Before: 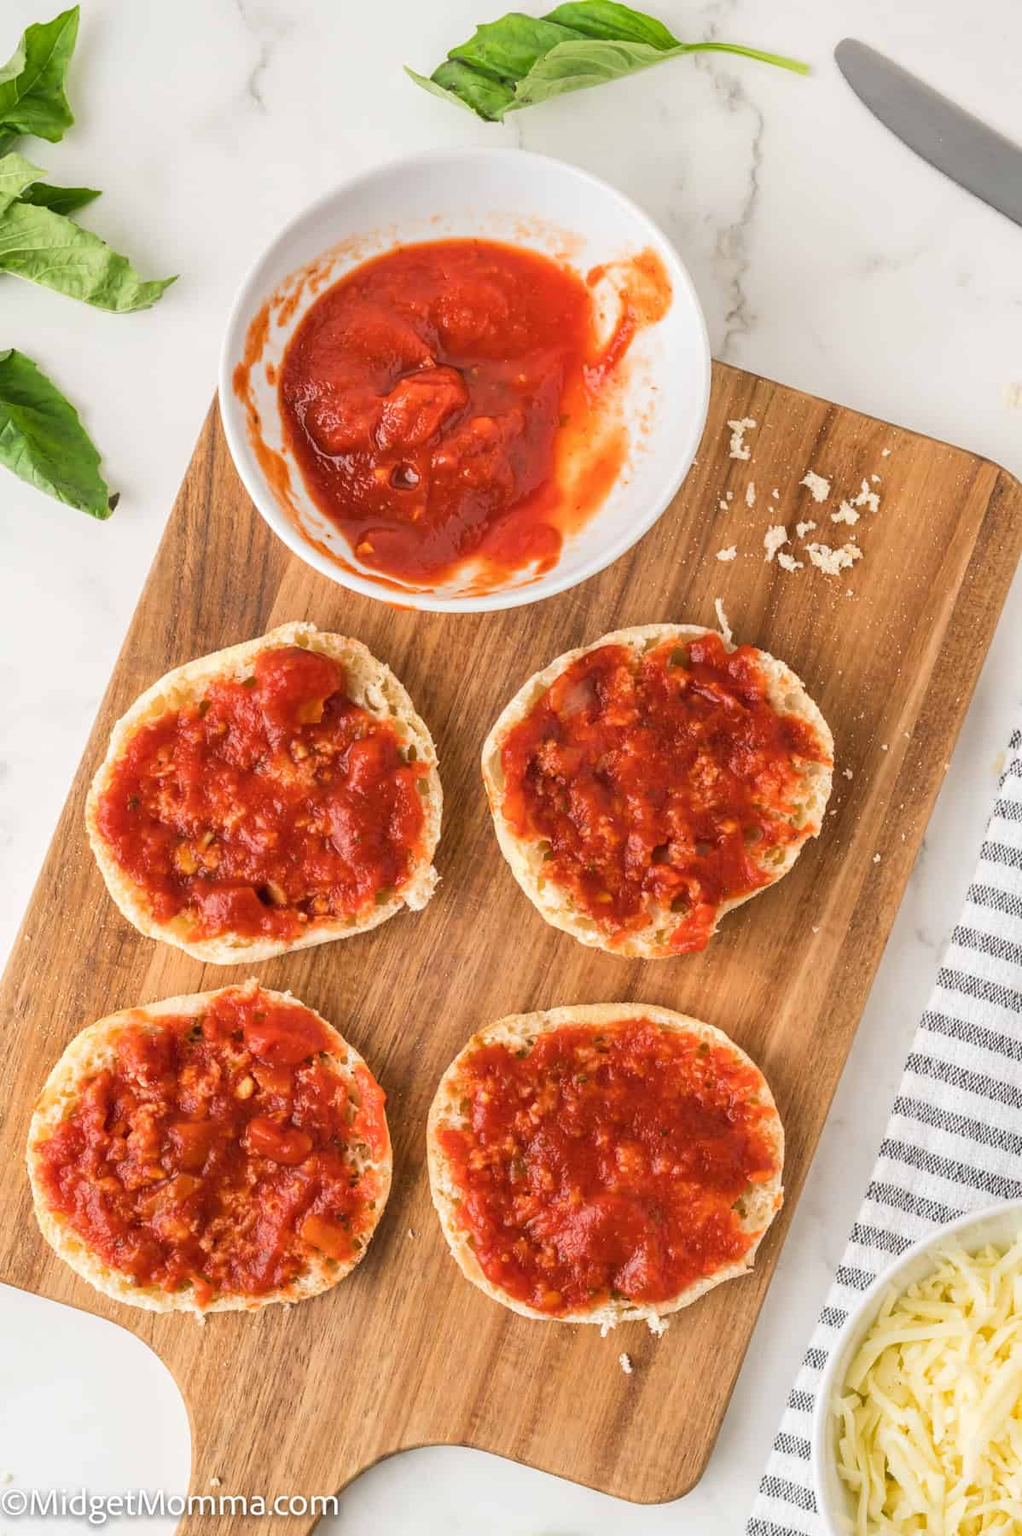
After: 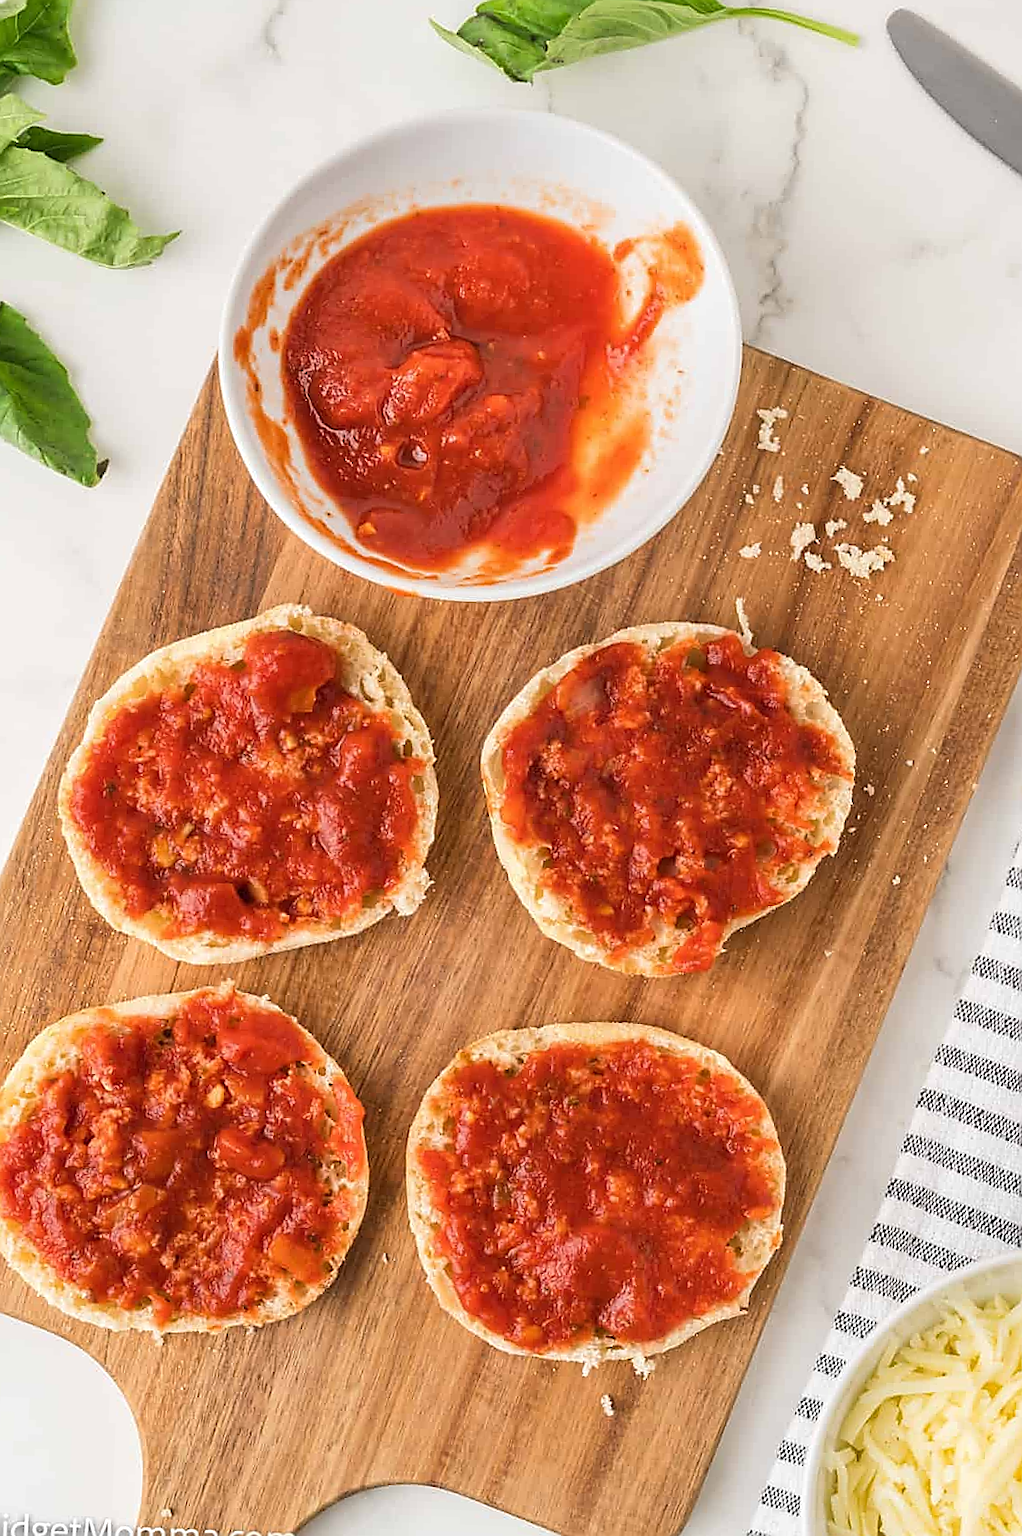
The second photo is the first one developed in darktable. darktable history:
crop and rotate: angle -2.38°
sharpen: radius 1.4, amount 1.25, threshold 0.7
